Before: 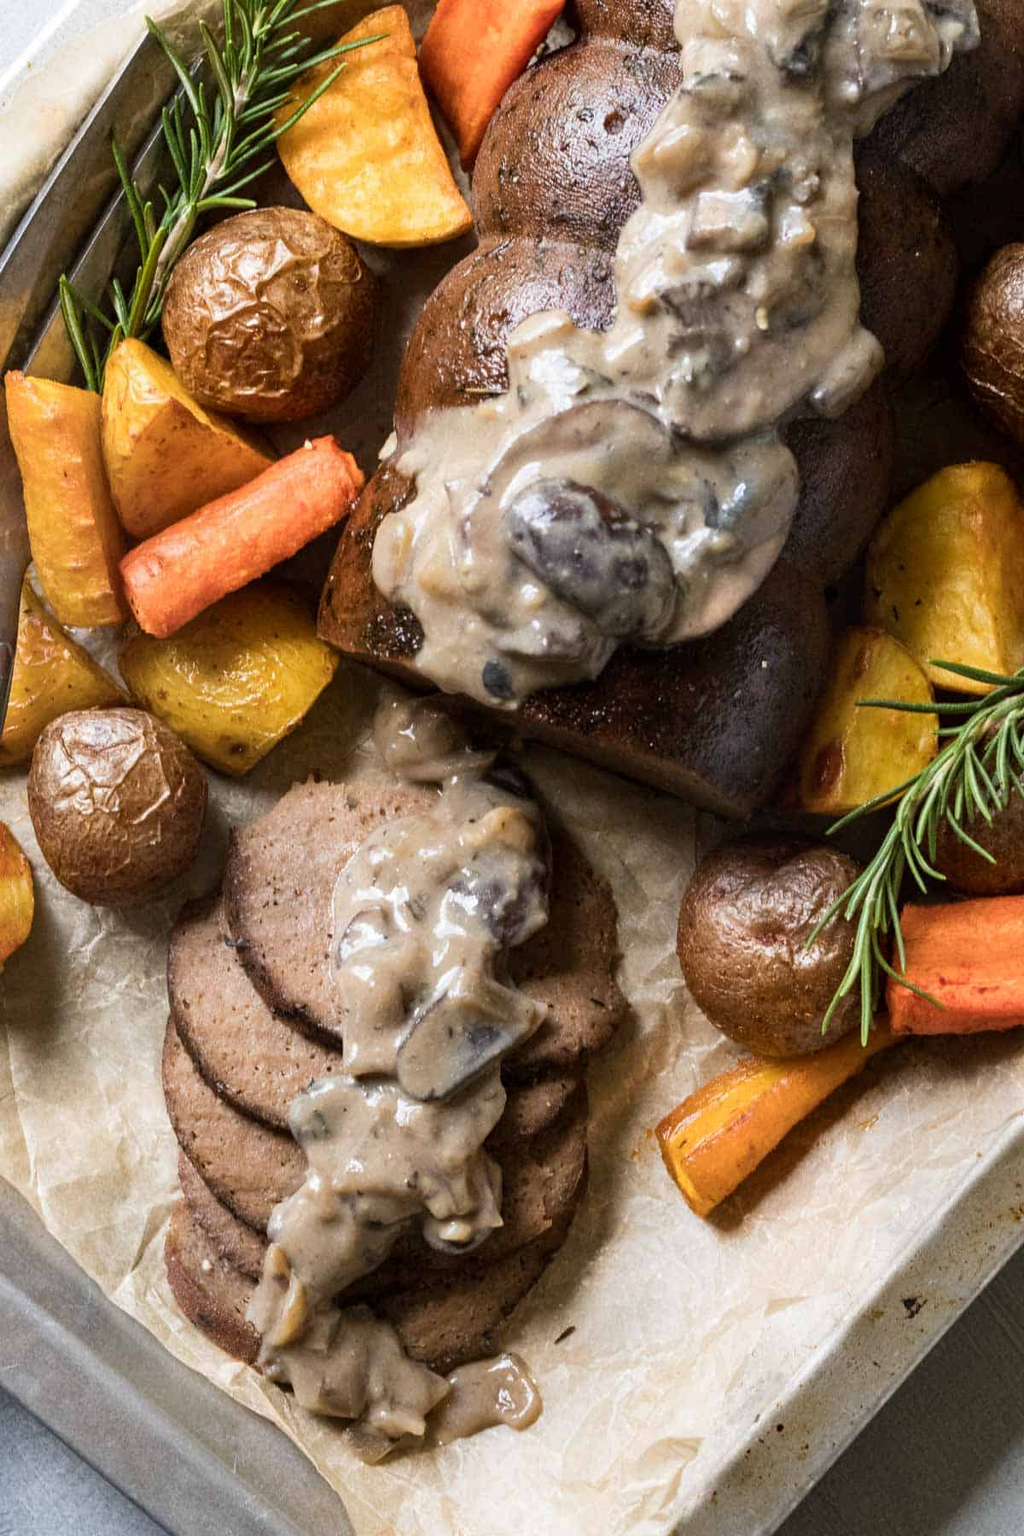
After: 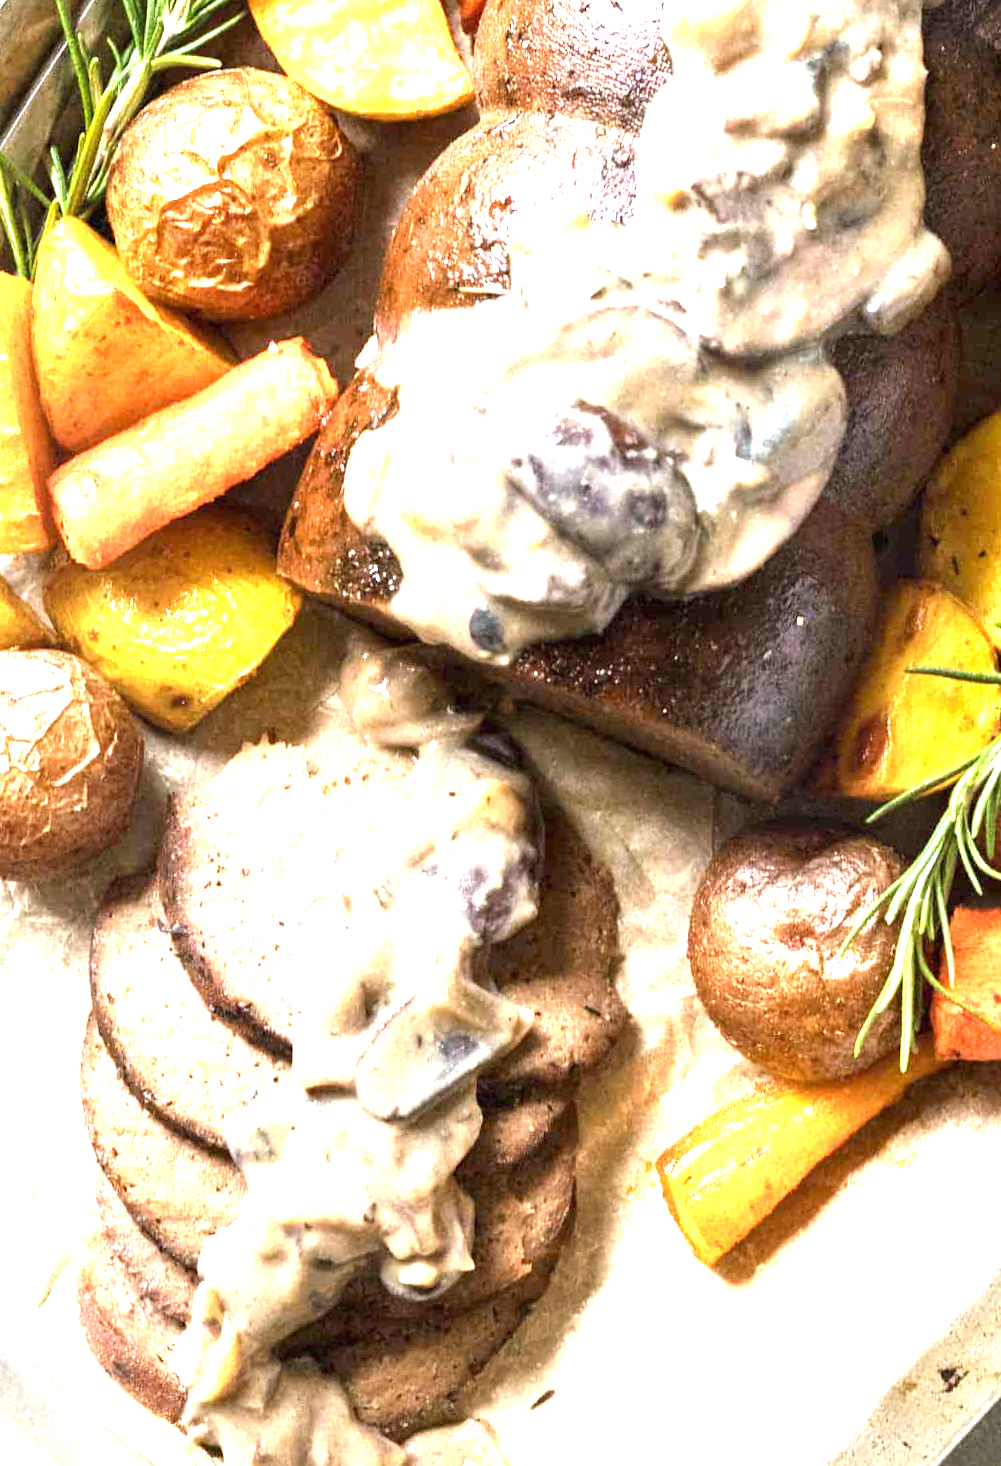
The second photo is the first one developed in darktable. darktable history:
rotate and perspective: rotation 1.72°, automatic cropping off
exposure: black level correction 0, exposure 2.138 EV, compensate exposure bias true, compensate highlight preservation false
crop and rotate: left 10.071%, top 10.071%, right 10.02%, bottom 10.02%
